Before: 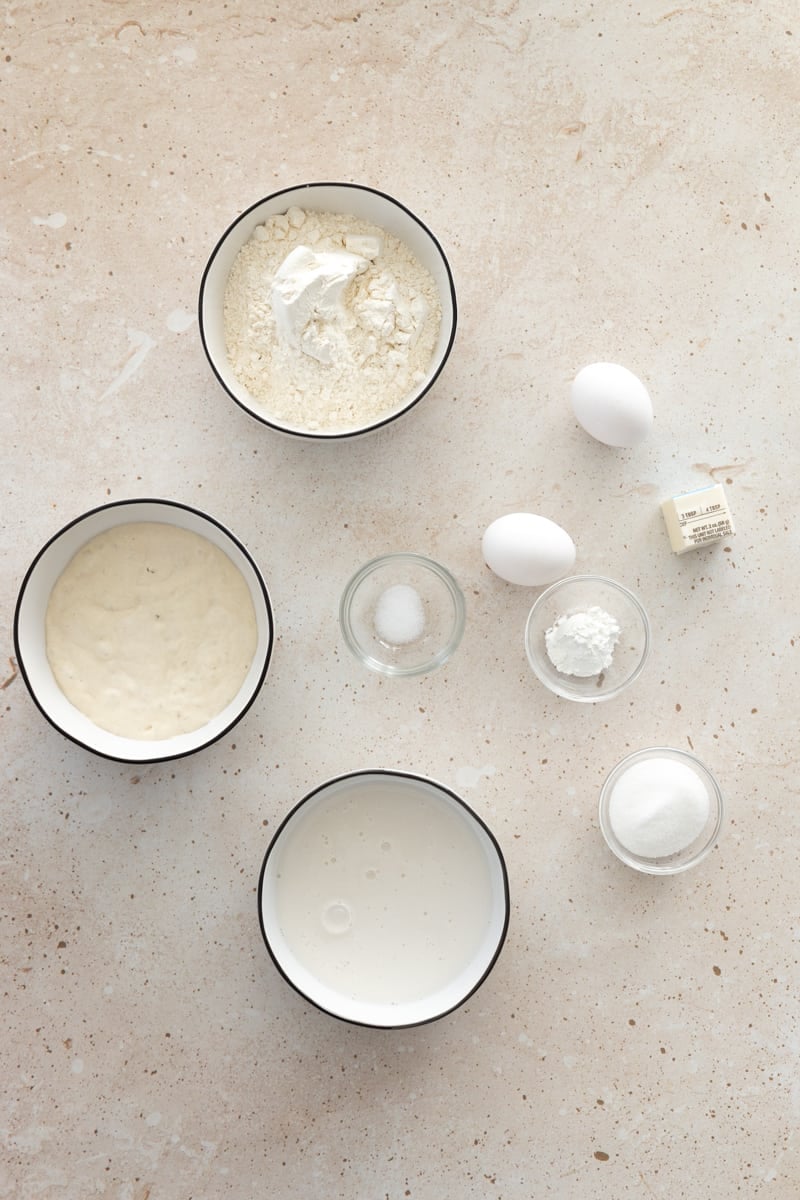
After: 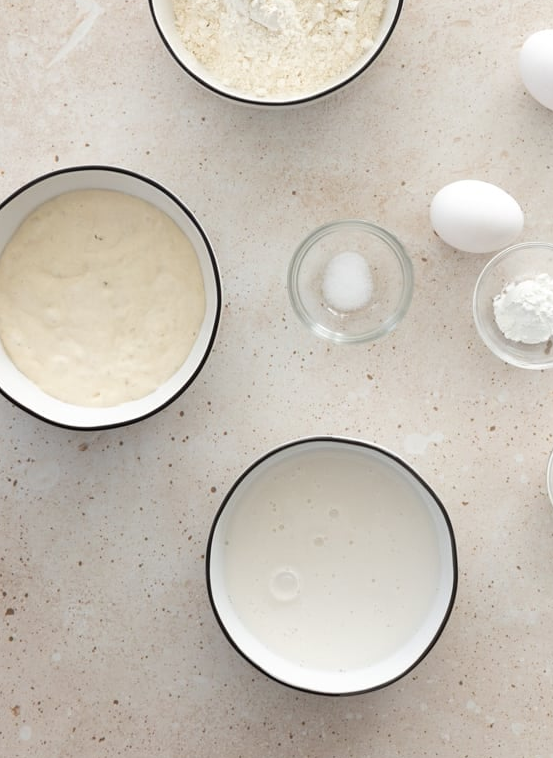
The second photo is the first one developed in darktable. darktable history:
crop: left 6.565%, top 27.761%, right 24.303%, bottom 9.026%
